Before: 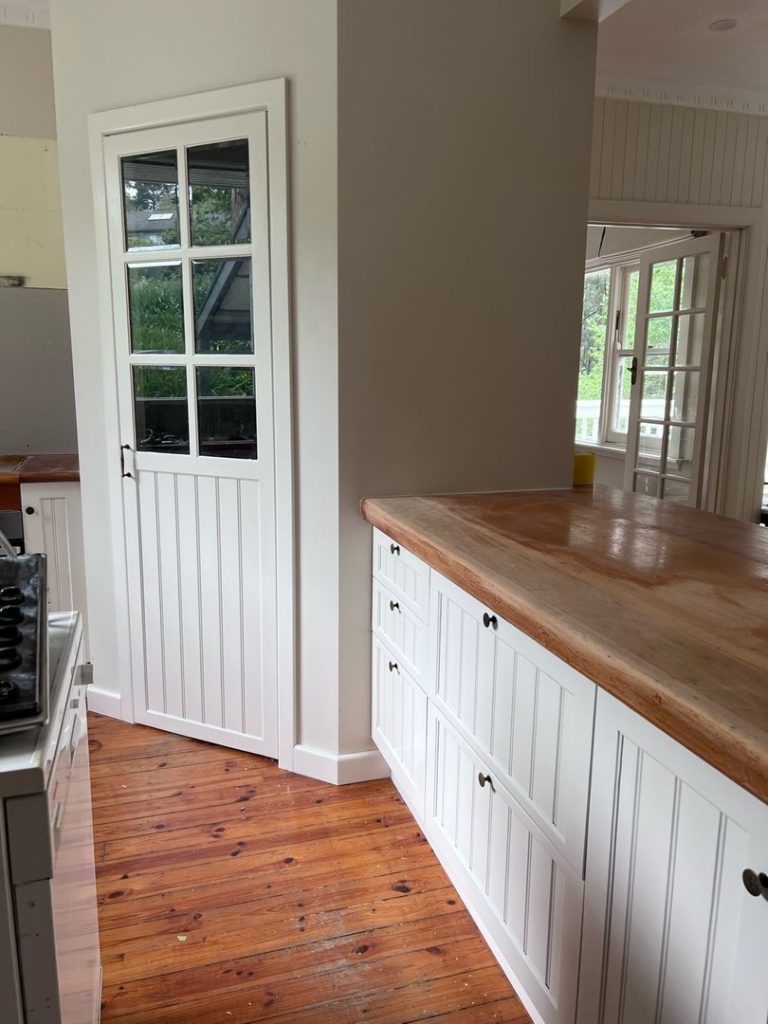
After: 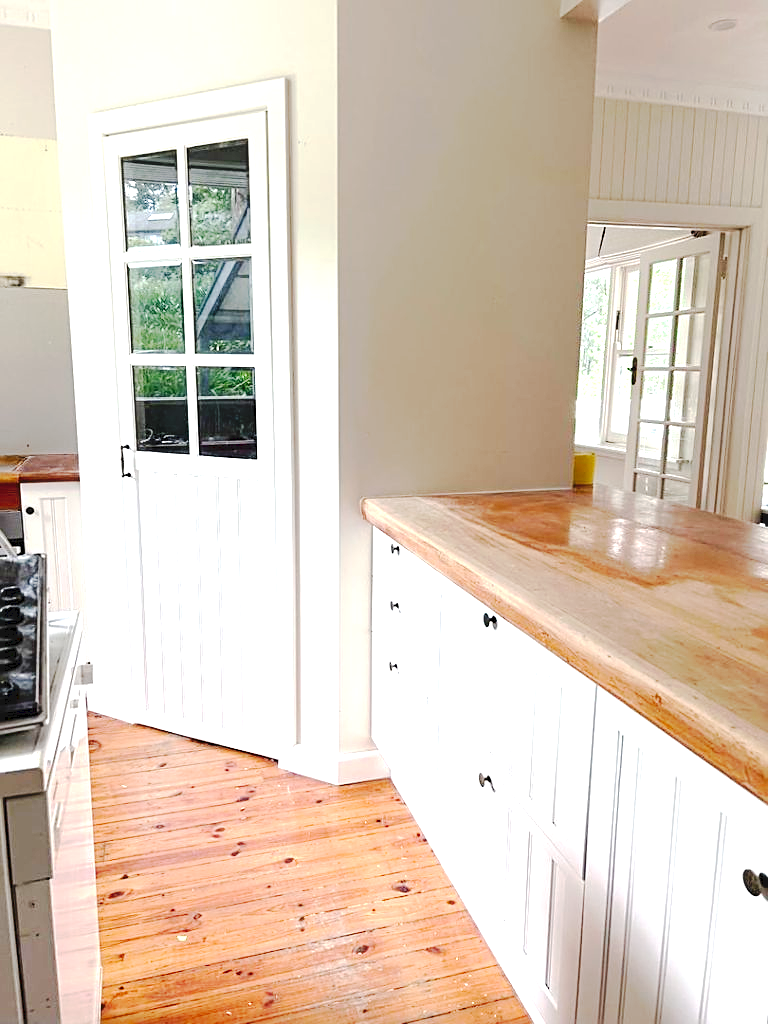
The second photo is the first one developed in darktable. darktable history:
exposure: black level correction 0, exposure 1.45 EV, compensate exposure bias true, compensate highlight preservation false
sharpen: on, module defaults
tone curve: curves: ch0 [(0, 0) (0.003, 0.058) (0.011, 0.059) (0.025, 0.061) (0.044, 0.067) (0.069, 0.084) (0.1, 0.102) (0.136, 0.124) (0.177, 0.171) (0.224, 0.246) (0.277, 0.324) (0.335, 0.411) (0.399, 0.509) (0.468, 0.605) (0.543, 0.688) (0.623, 0.738) (0.709, 0.798) (0.801, 0.852) (0.898, 0.911) (1, 1)], preserve colors none
tone equalizer: on, module defaults
